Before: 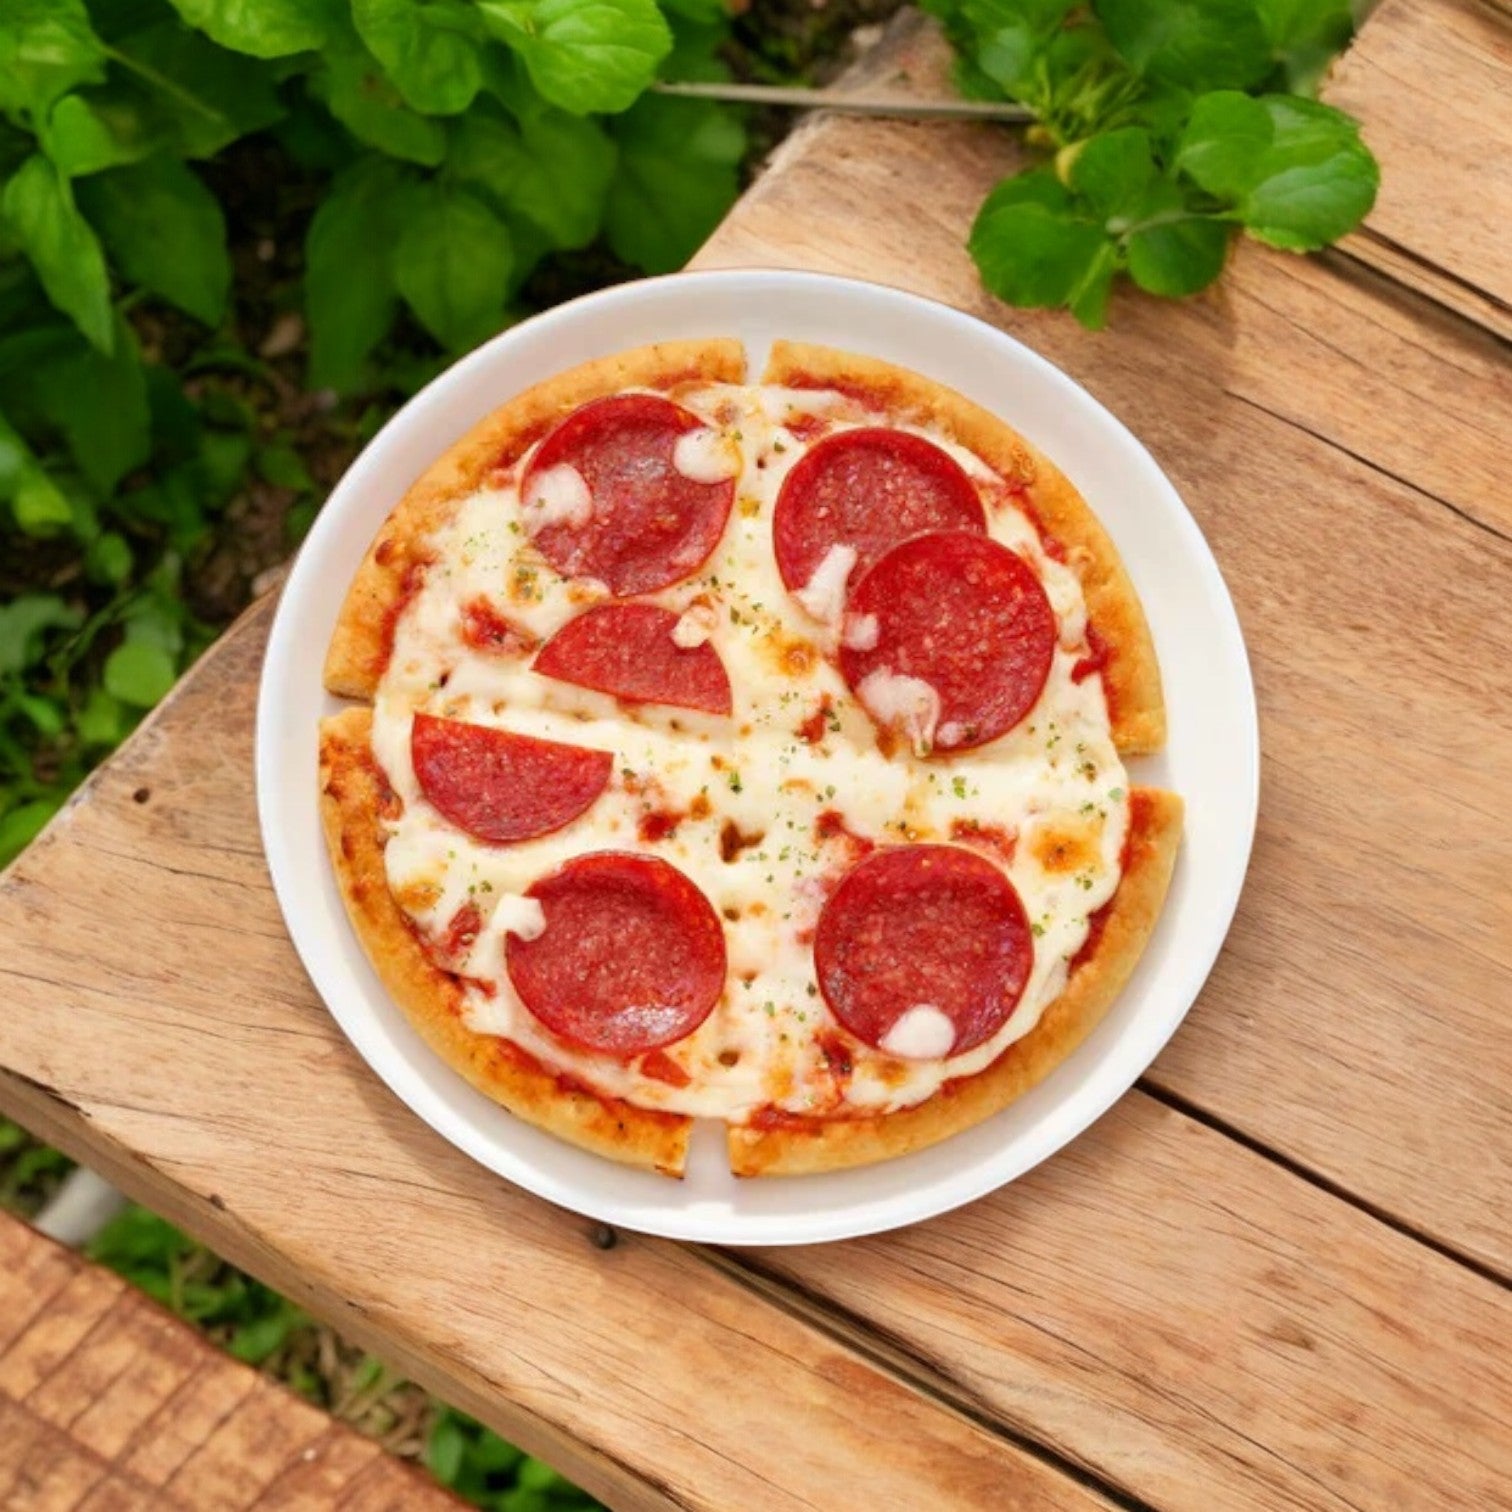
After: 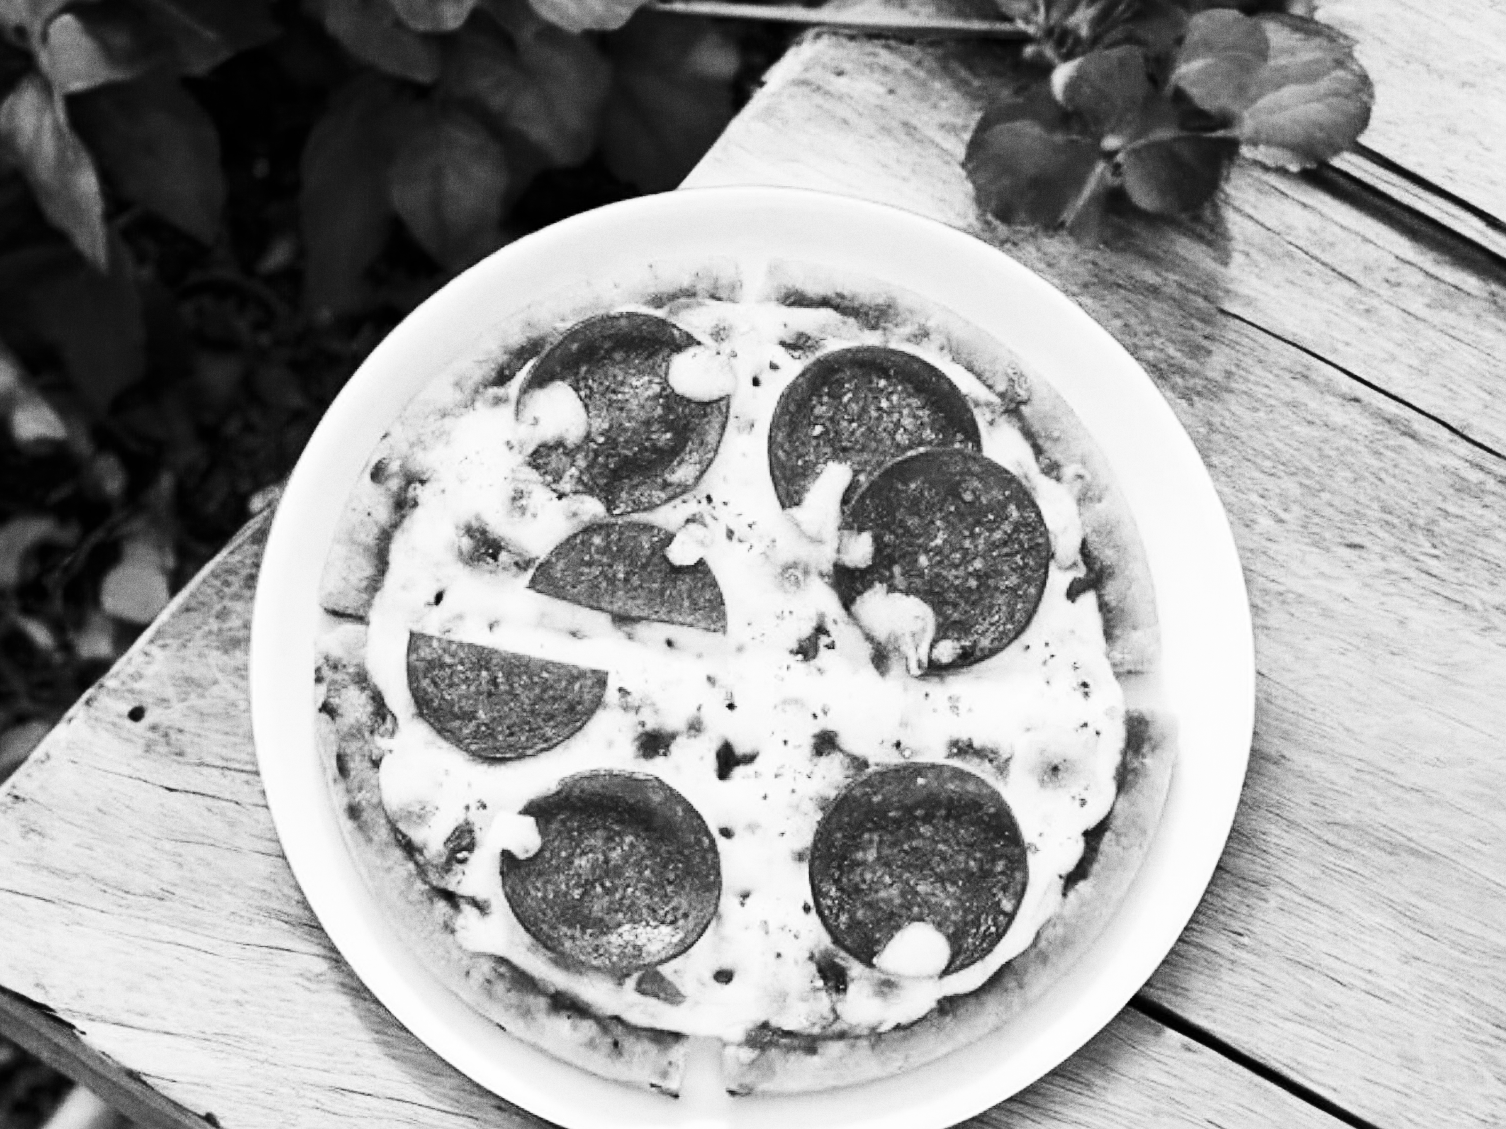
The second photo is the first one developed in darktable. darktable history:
monochrome: on, module defaults
grain: on, module defaults
sharpen: on, module defaults
crop: left 0.387%, top 5.469%, bottom 19.809%
contrast brightness saturation: contrast 0.5, saturation -0.1
